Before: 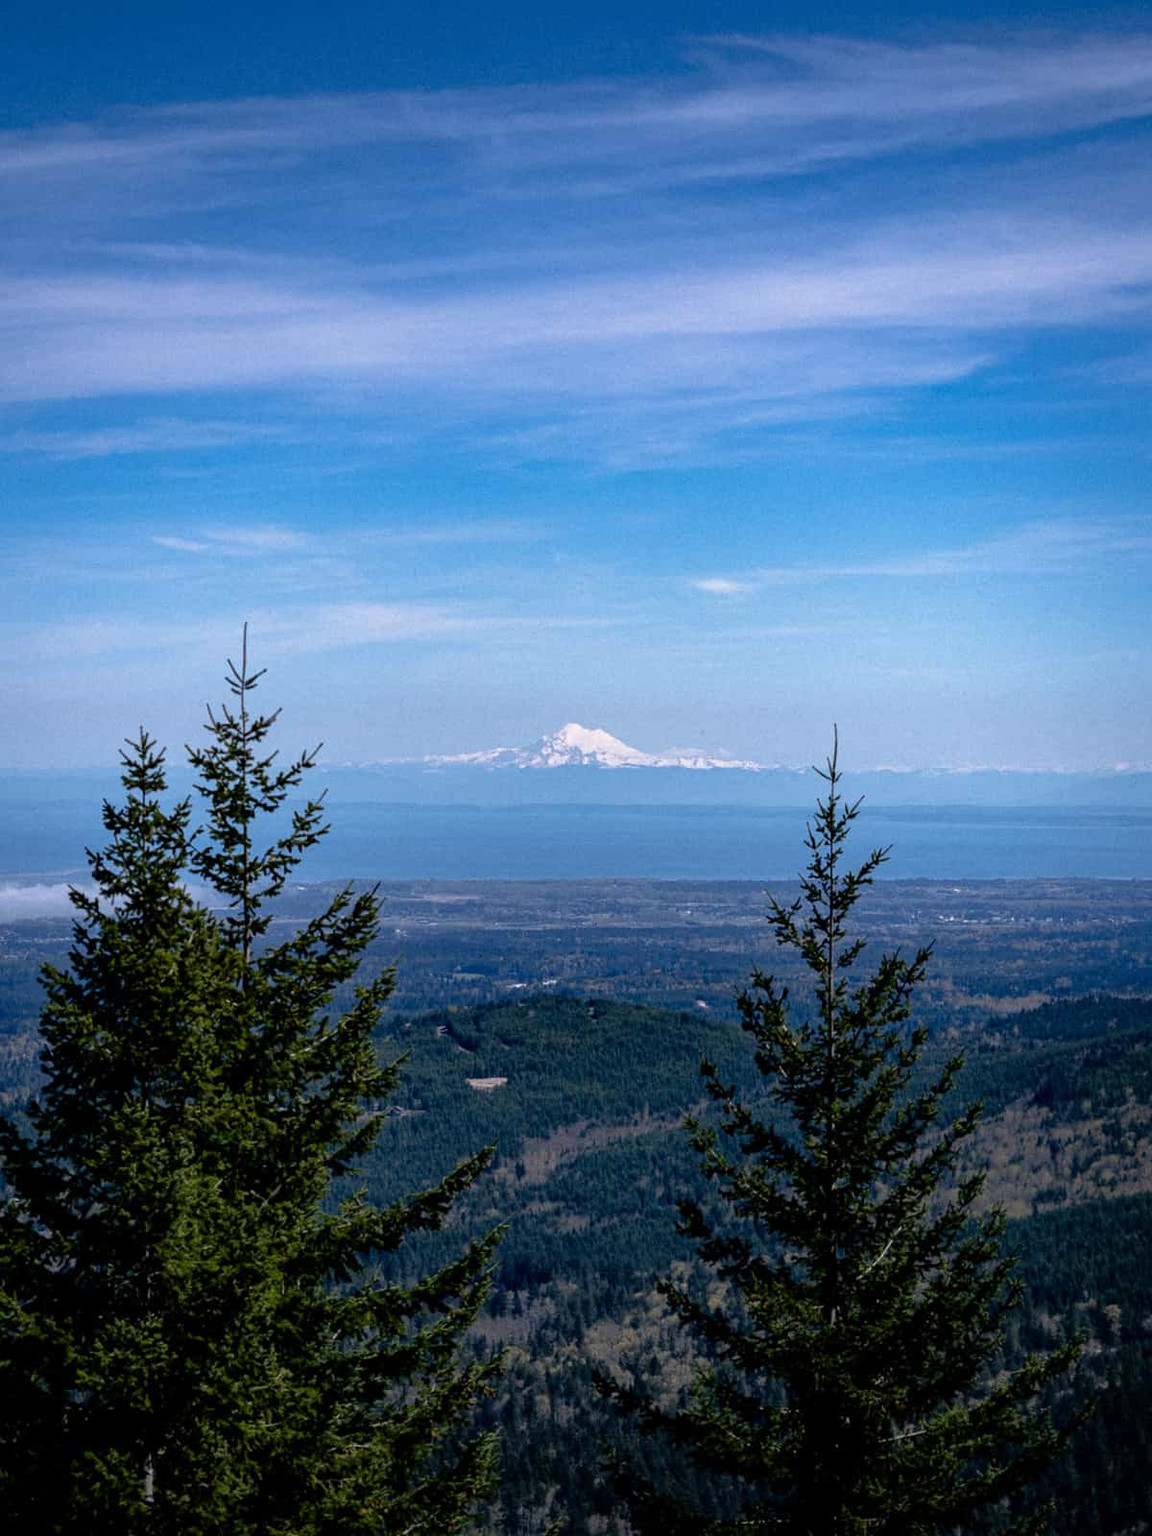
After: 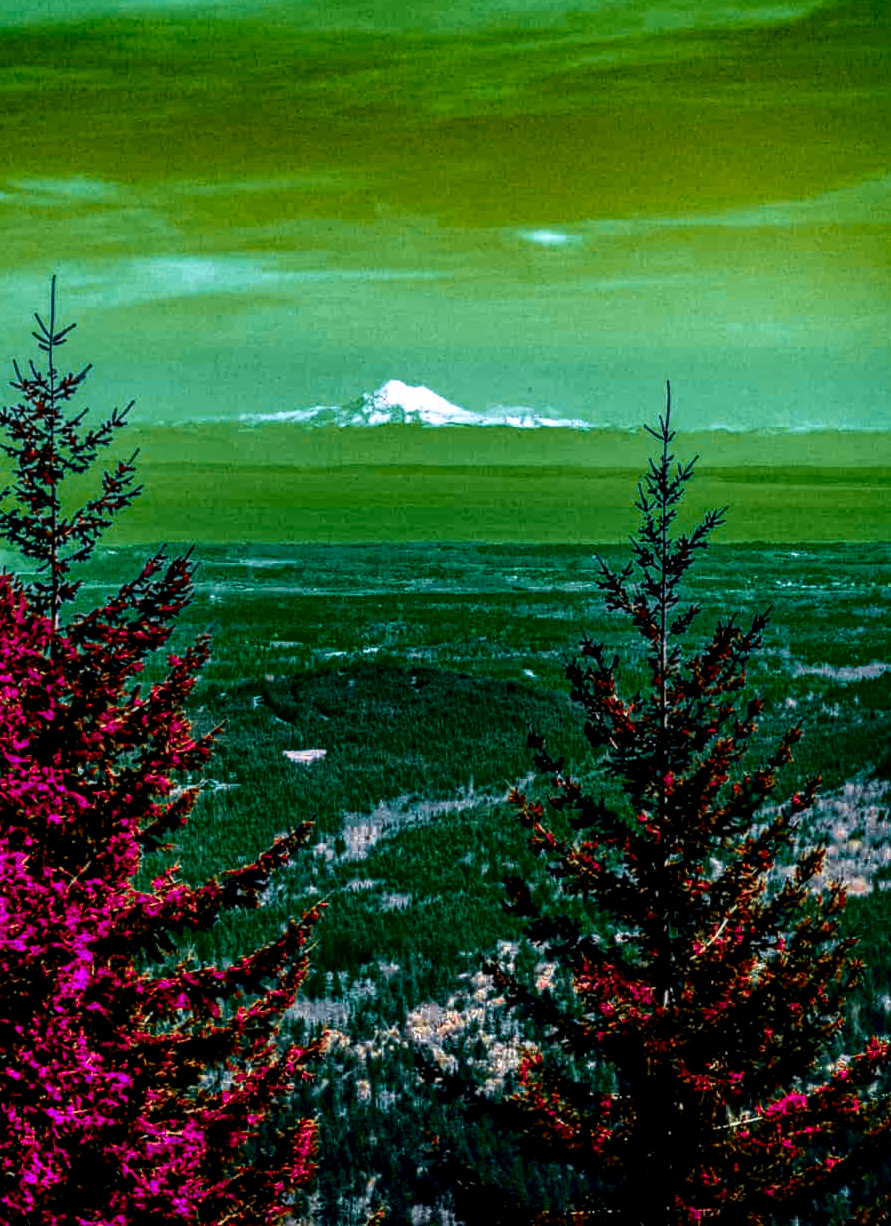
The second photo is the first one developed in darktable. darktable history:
contrast brightness saturation: contrast 0.257, brightness 0.012, saturation 0.878
shadows and highlights: soften with gaussian
crop: left 16.856%, top 23.353%, right 8.851%
exposure: black level correction 0, exposure 0.302 EV, compensate highlight preservation false
haze removal: compatibility mode true, adaptive false
color zones: curves: ch0 [(0.826, 0.353)]; ch1 [(0.242, 0.647) (0.889, 0.342)]; ch2 [(0.246, 0.089) (0.969, 0.068)]
local contrast: highlights 2%, shadows 4%, detail 182%
